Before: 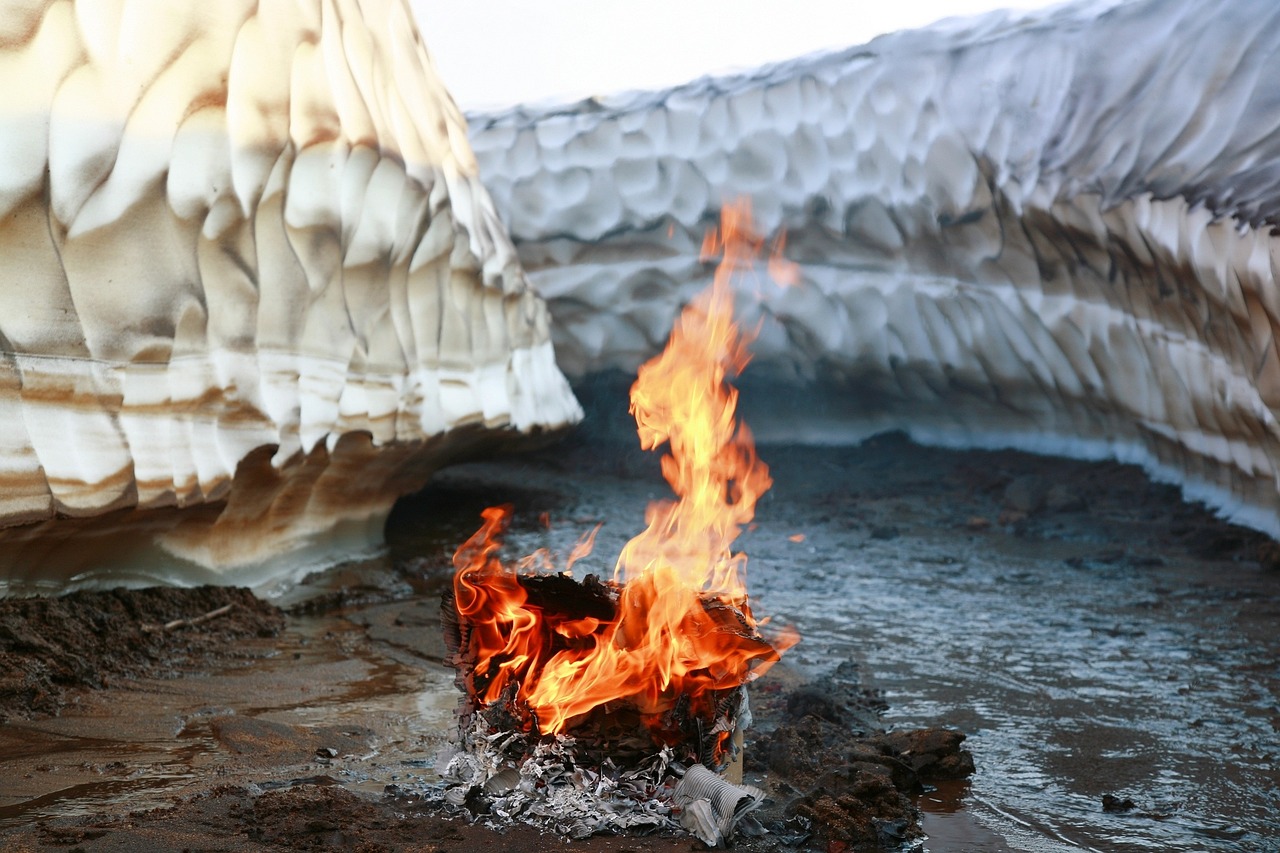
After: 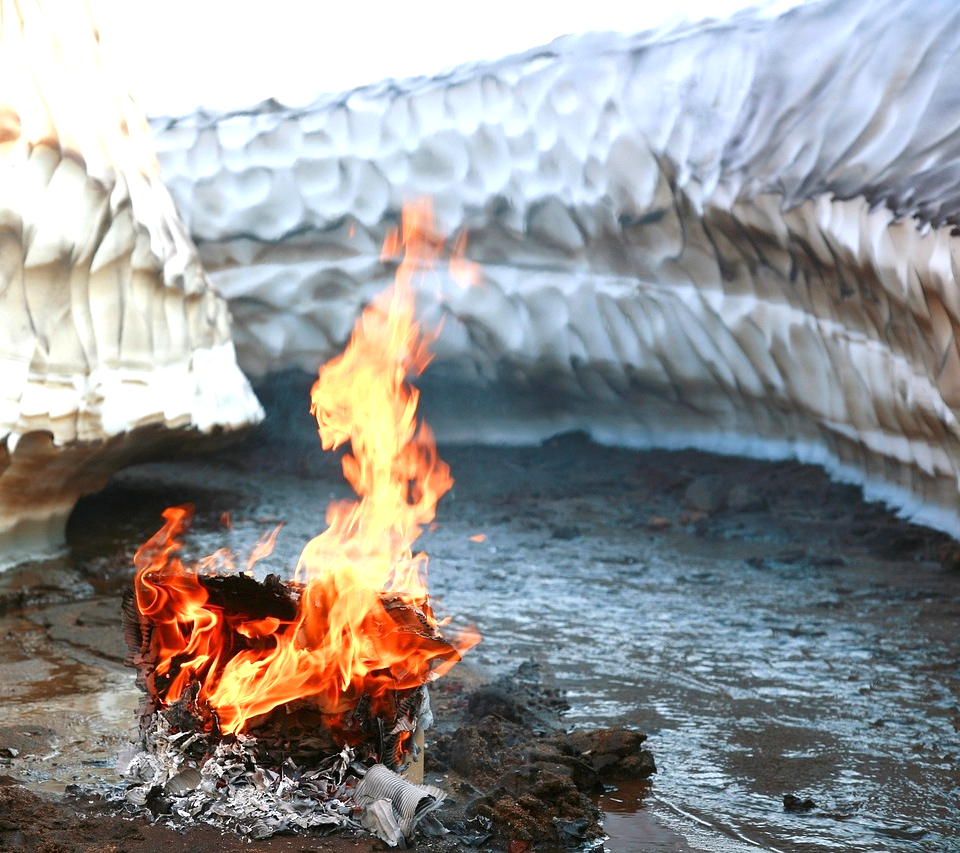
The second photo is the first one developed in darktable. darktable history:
crop and rotate: left 24.994%
exposure: exposure 0.69 EV, compensate highlight preservation false
